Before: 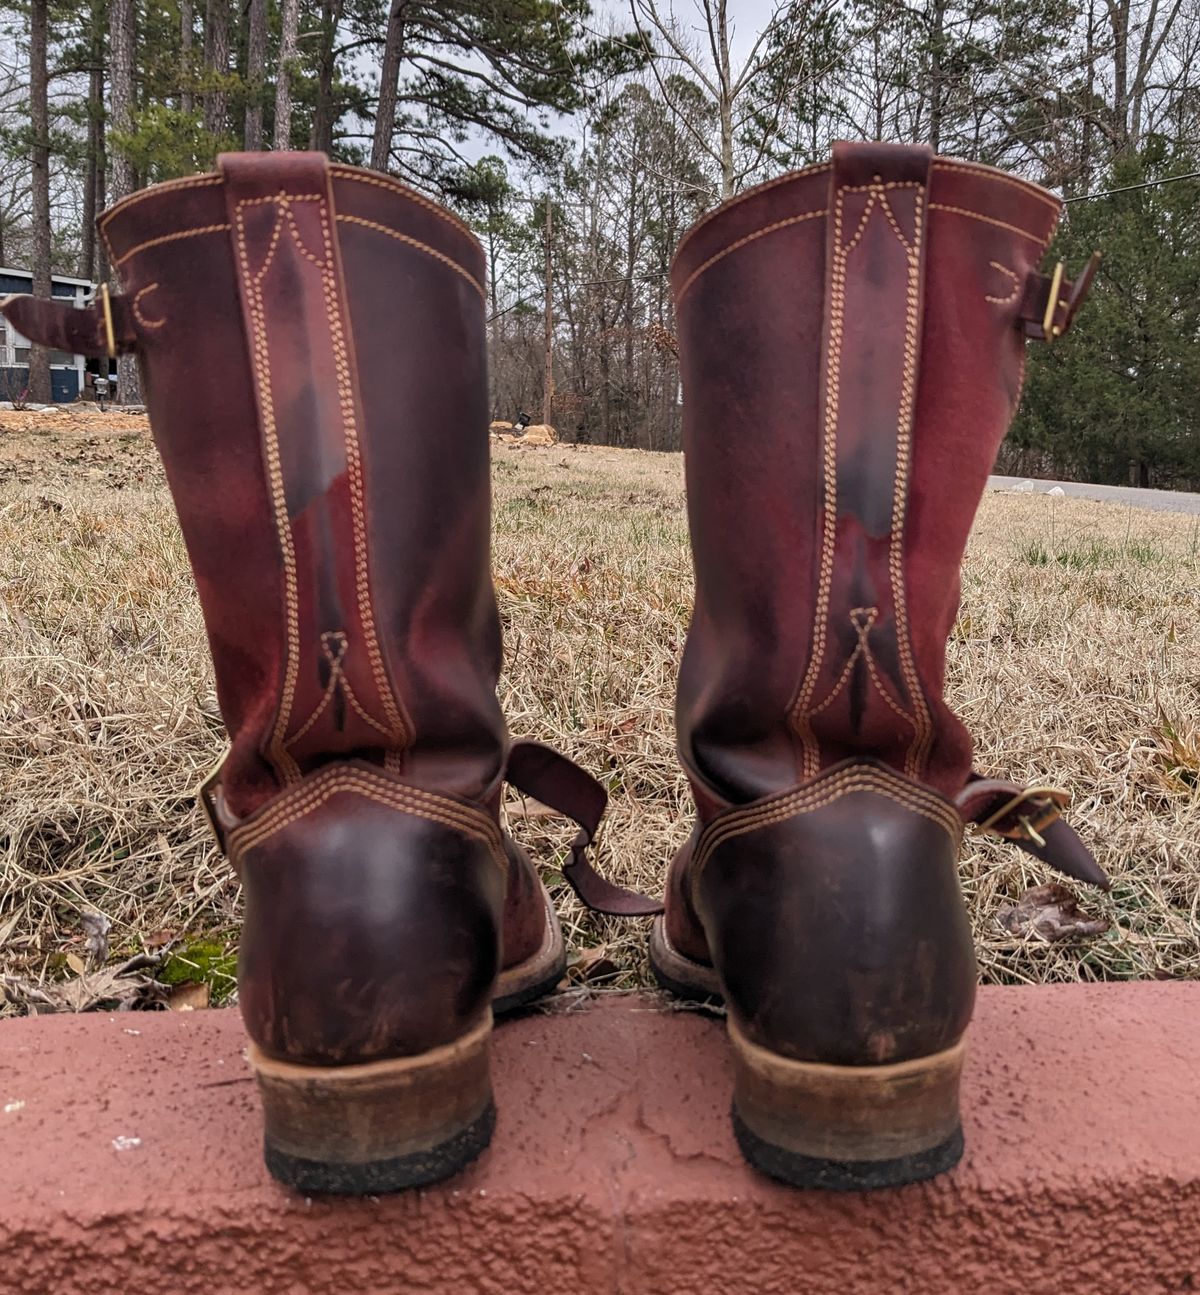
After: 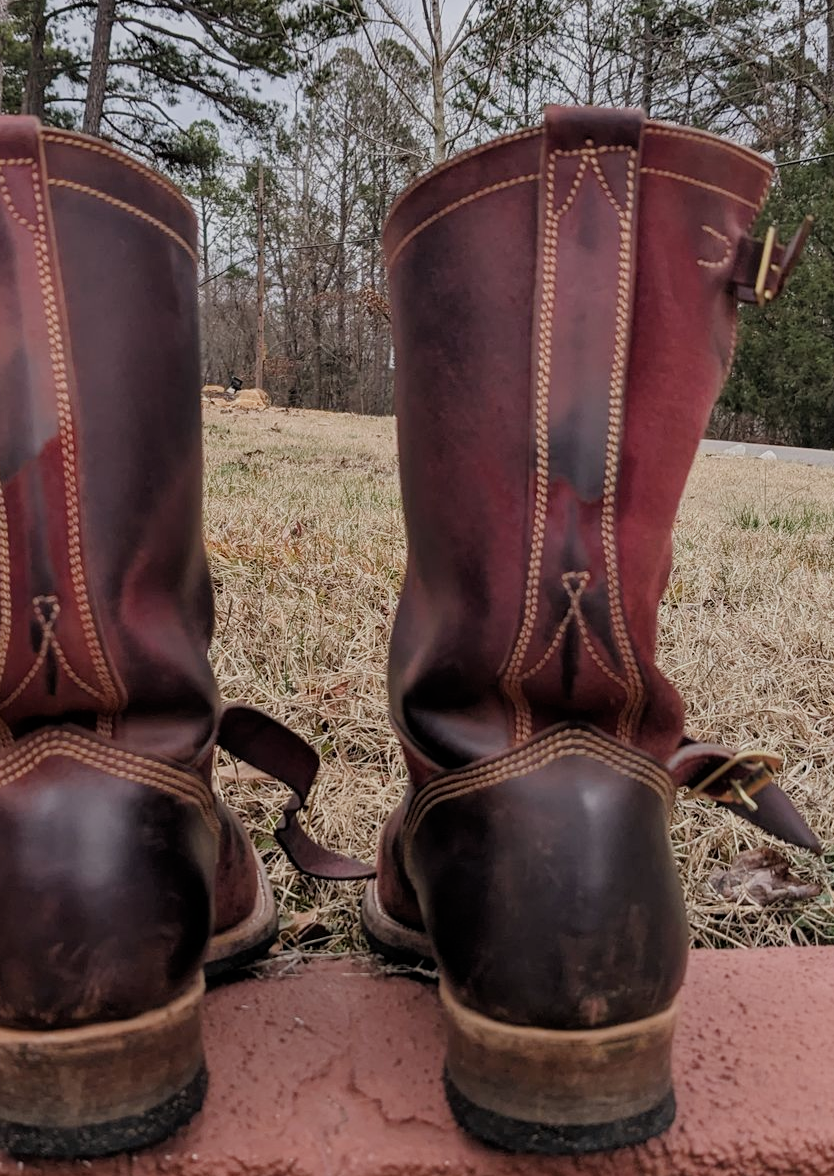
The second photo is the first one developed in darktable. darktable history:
filmic rgb: hardness 4.17, contrast 0.921
crop and rotate: left 24.034%, top 2.838%, right 6.406%, bottom 6.299%
